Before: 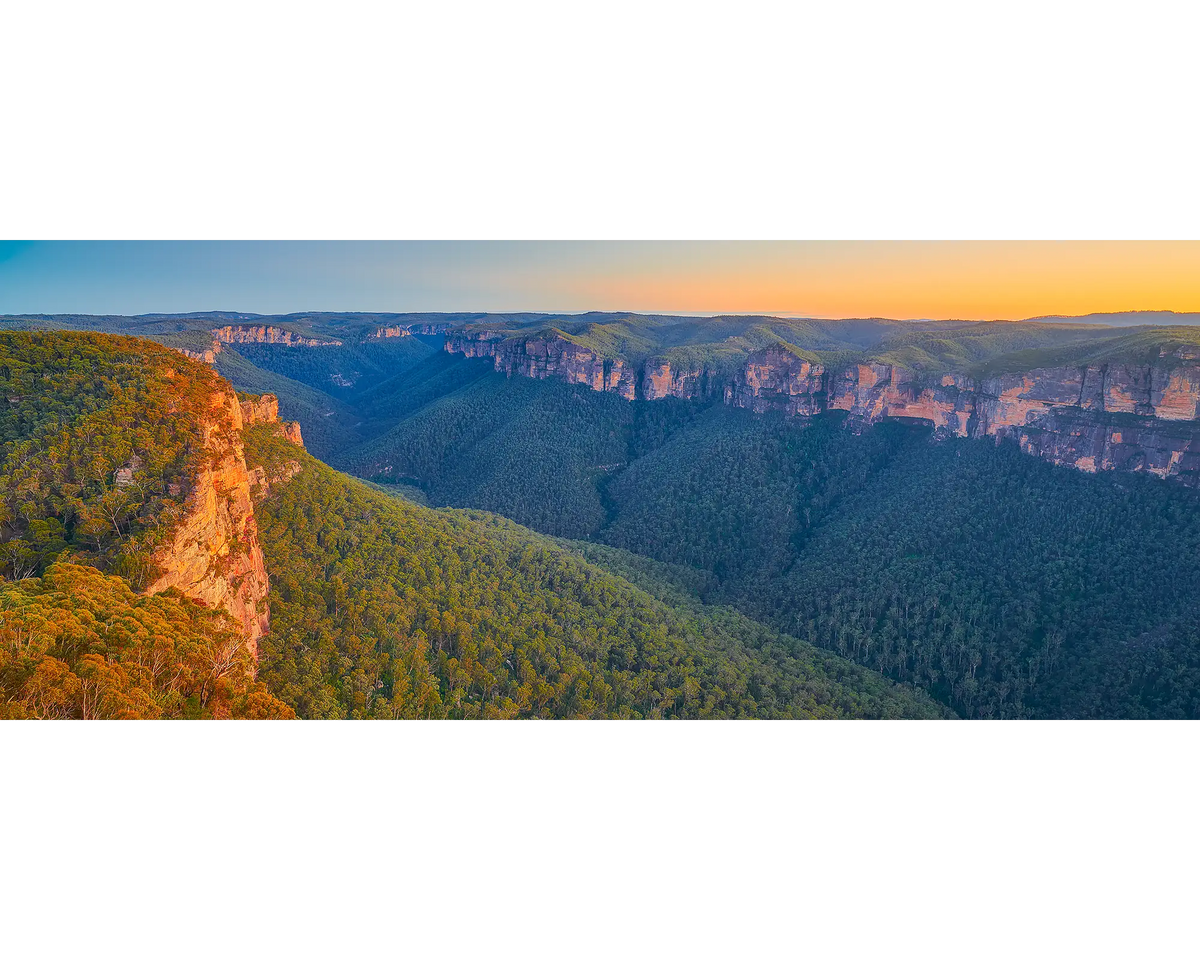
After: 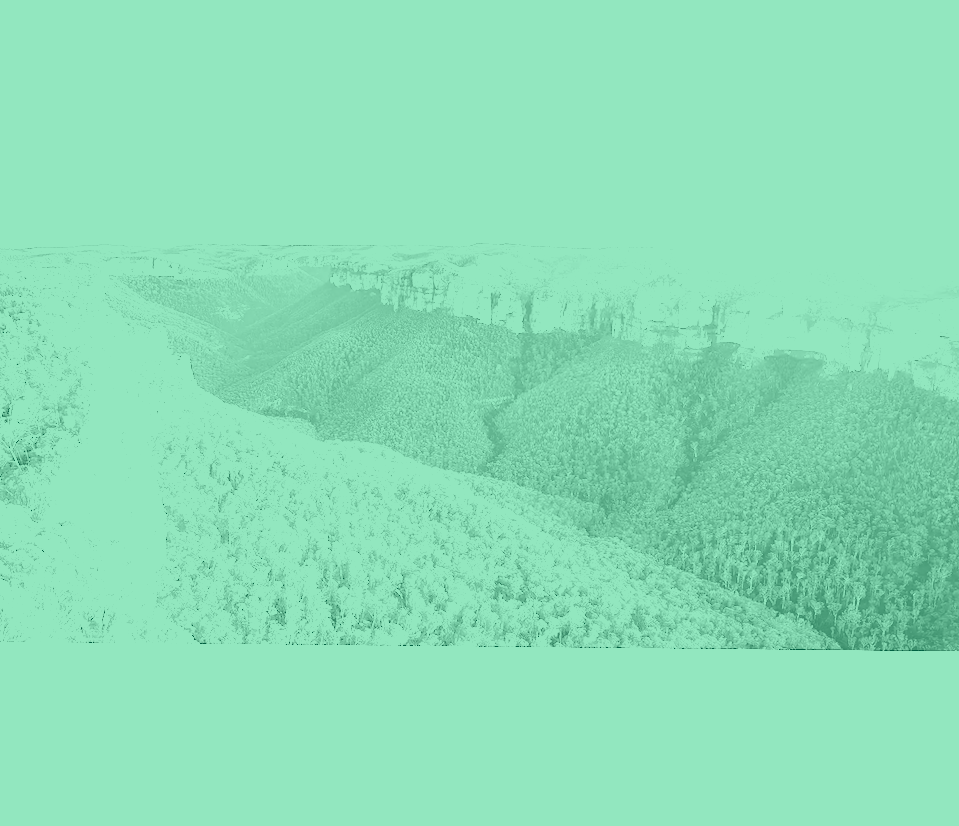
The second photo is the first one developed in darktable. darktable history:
white balance: red 8, blue 8
rotate and perspective: rotation 0.074°, lens shift (vertical) 0.096, lens shift (horizontal) -0.041, crop left 0.043, crop right 0.952, crop top 0.024, crop bottom 0.979
colorize: hue 147.6°, saturation 65%, lightness 21.64%
crop: left 6.446%, top 8.188%, right 9.538%, bottom 3.548%
filmic rgb: black relative exposure -5 EV, white relative exposure 3.5 EV, hardness 3.19, contrast 1.4, highlights saturation mix -30%
